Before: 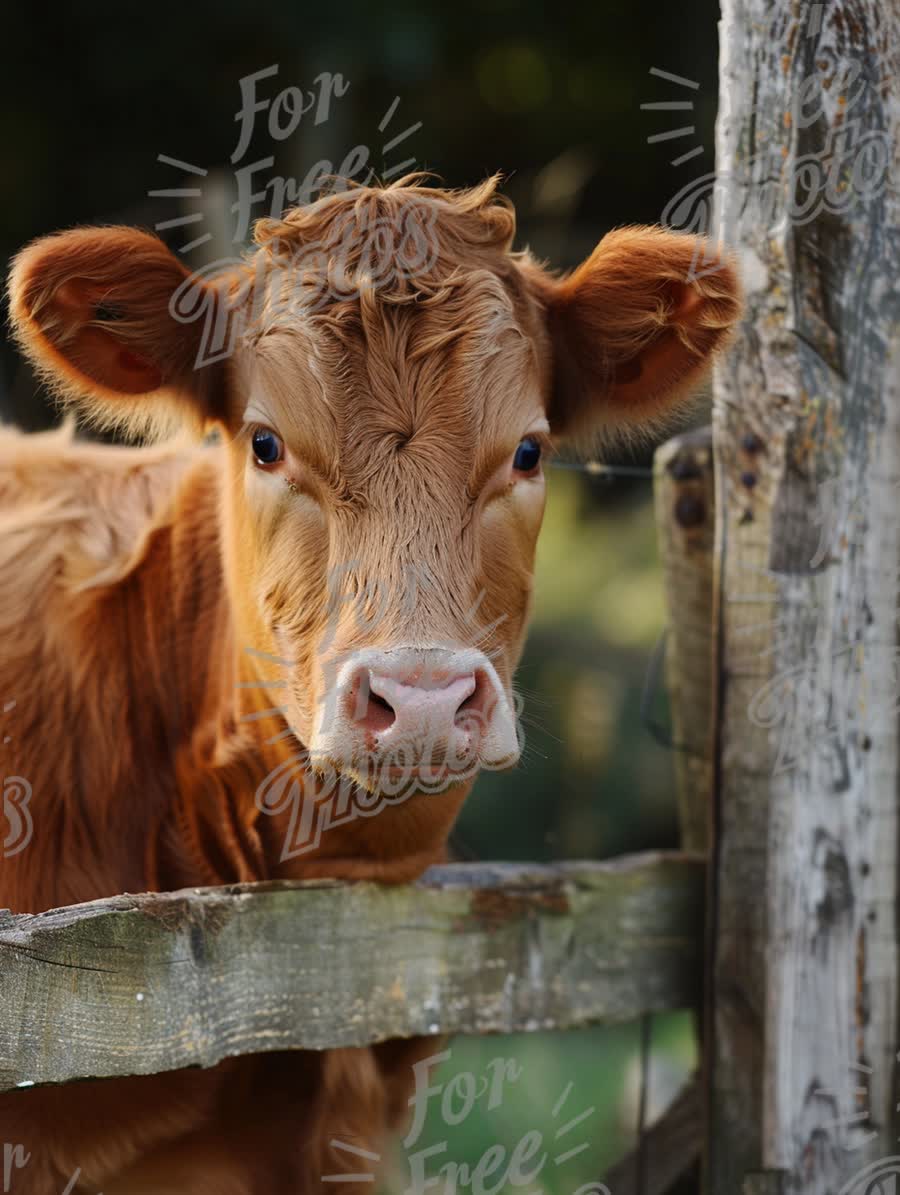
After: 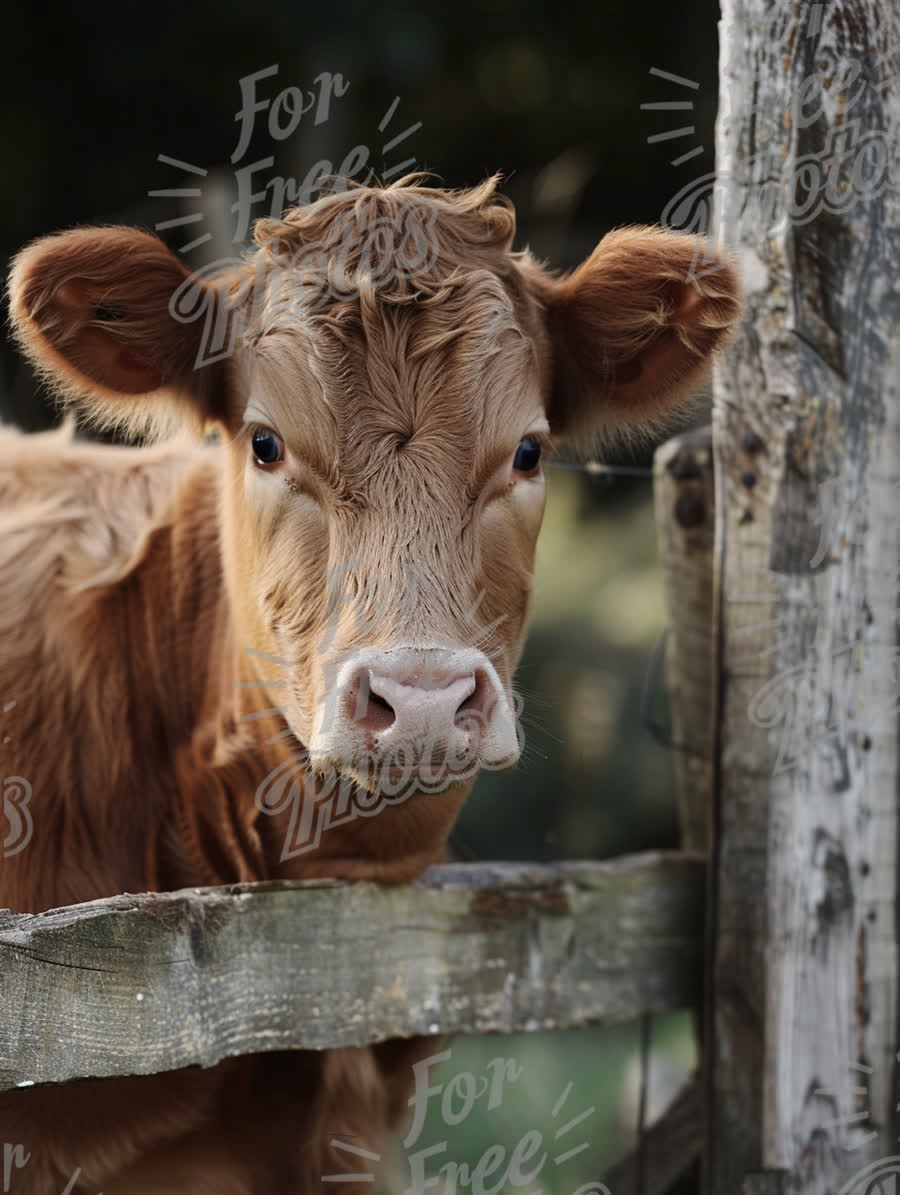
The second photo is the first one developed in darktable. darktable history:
contrast brightness saturation: contrast 0.098, saturation -0.367
